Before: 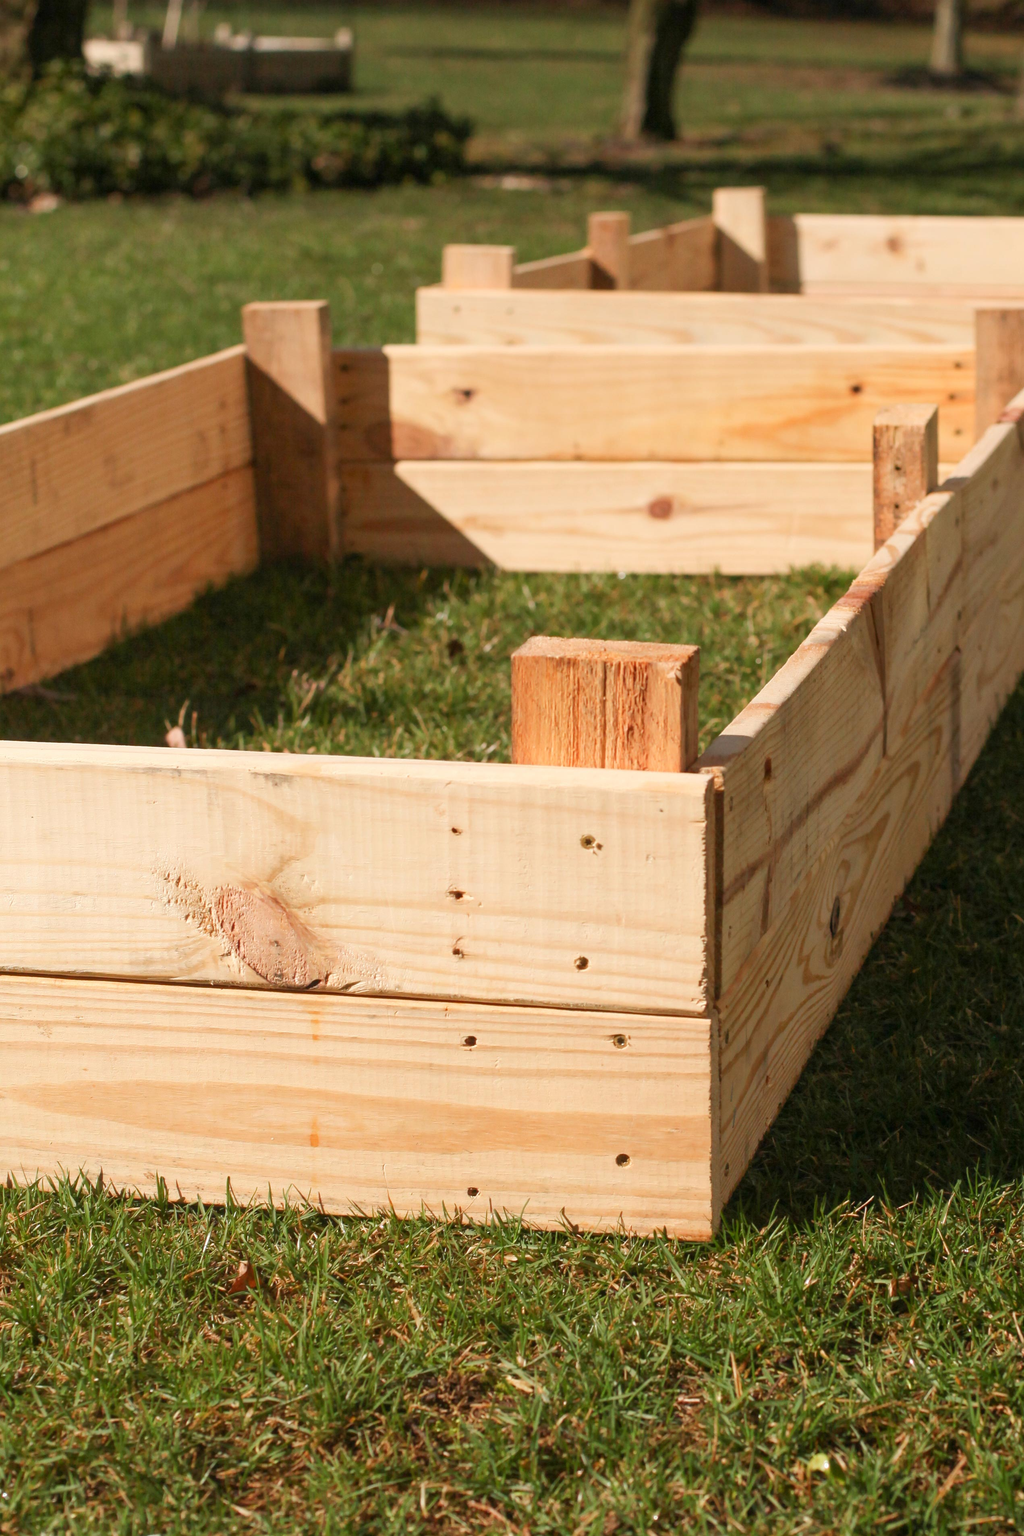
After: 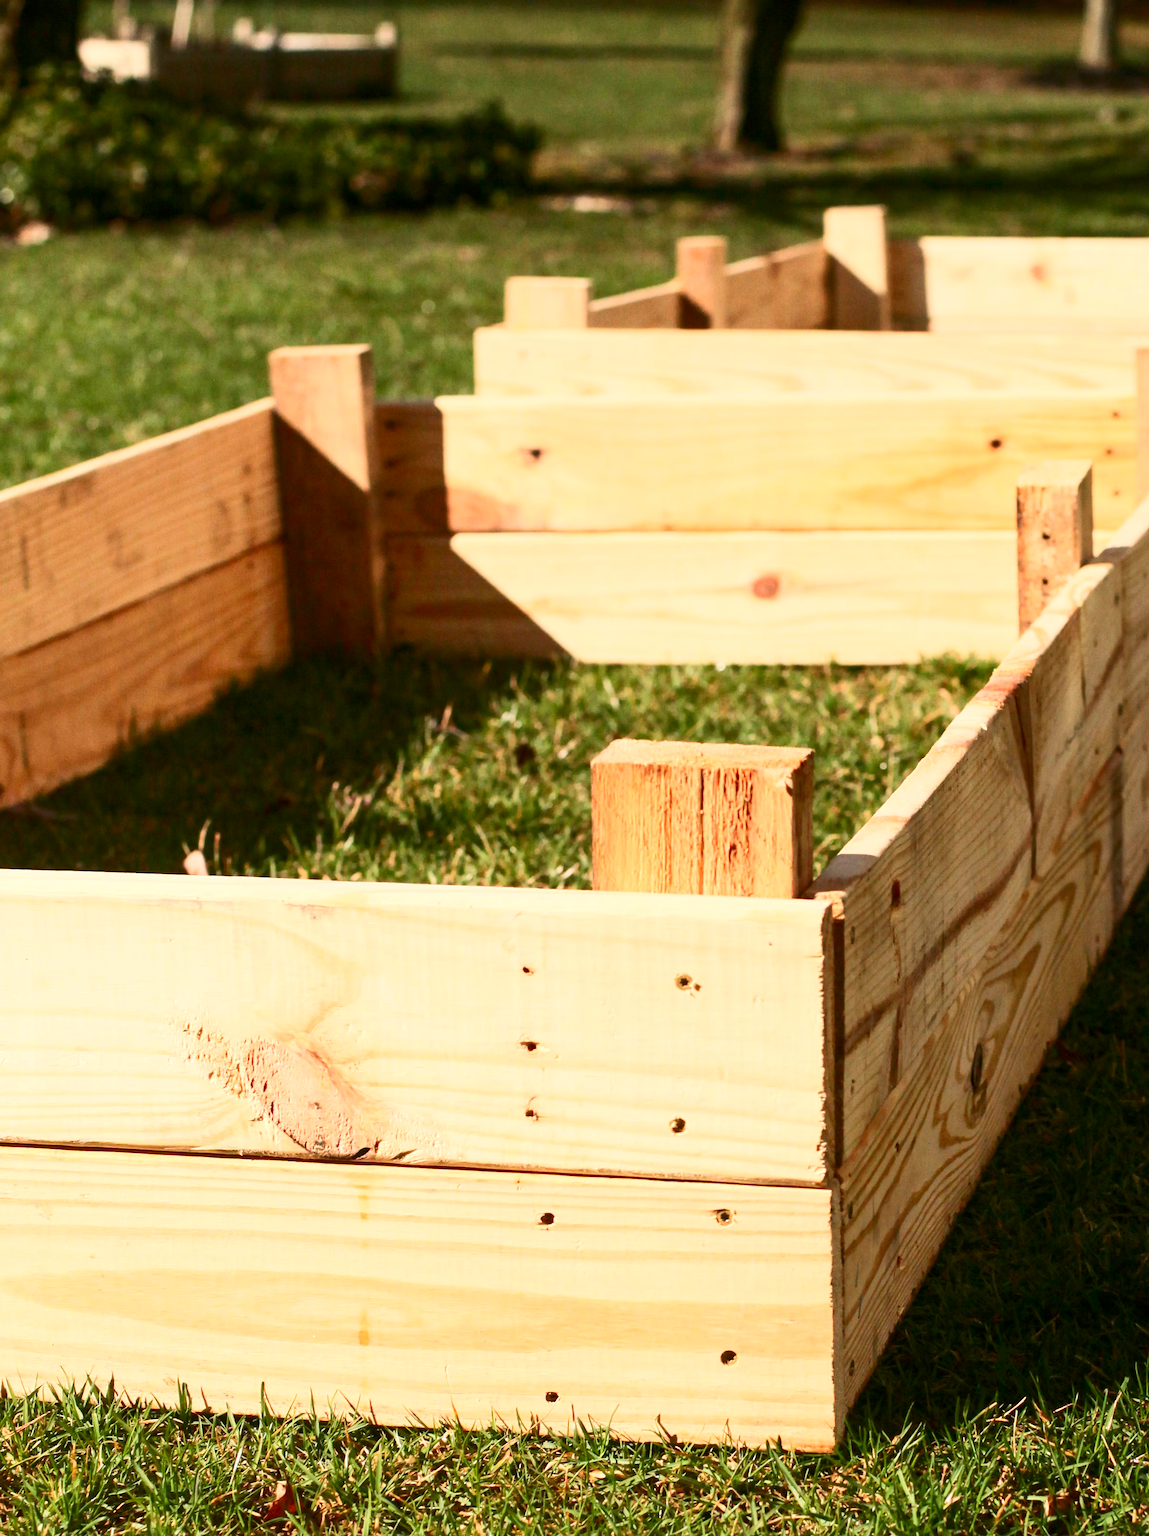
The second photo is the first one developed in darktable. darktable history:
crop and rotate: angle 0.562°, left 0.318%, right 3.326%, bottom 14.163%
exposure: black level correction 0.002, exposure 0.146 EV, compensate exposure bias true, compensate highlight preservation false
contrast brightness saturation: contrast 0.397, brightness 0.113, saturation 0.212
